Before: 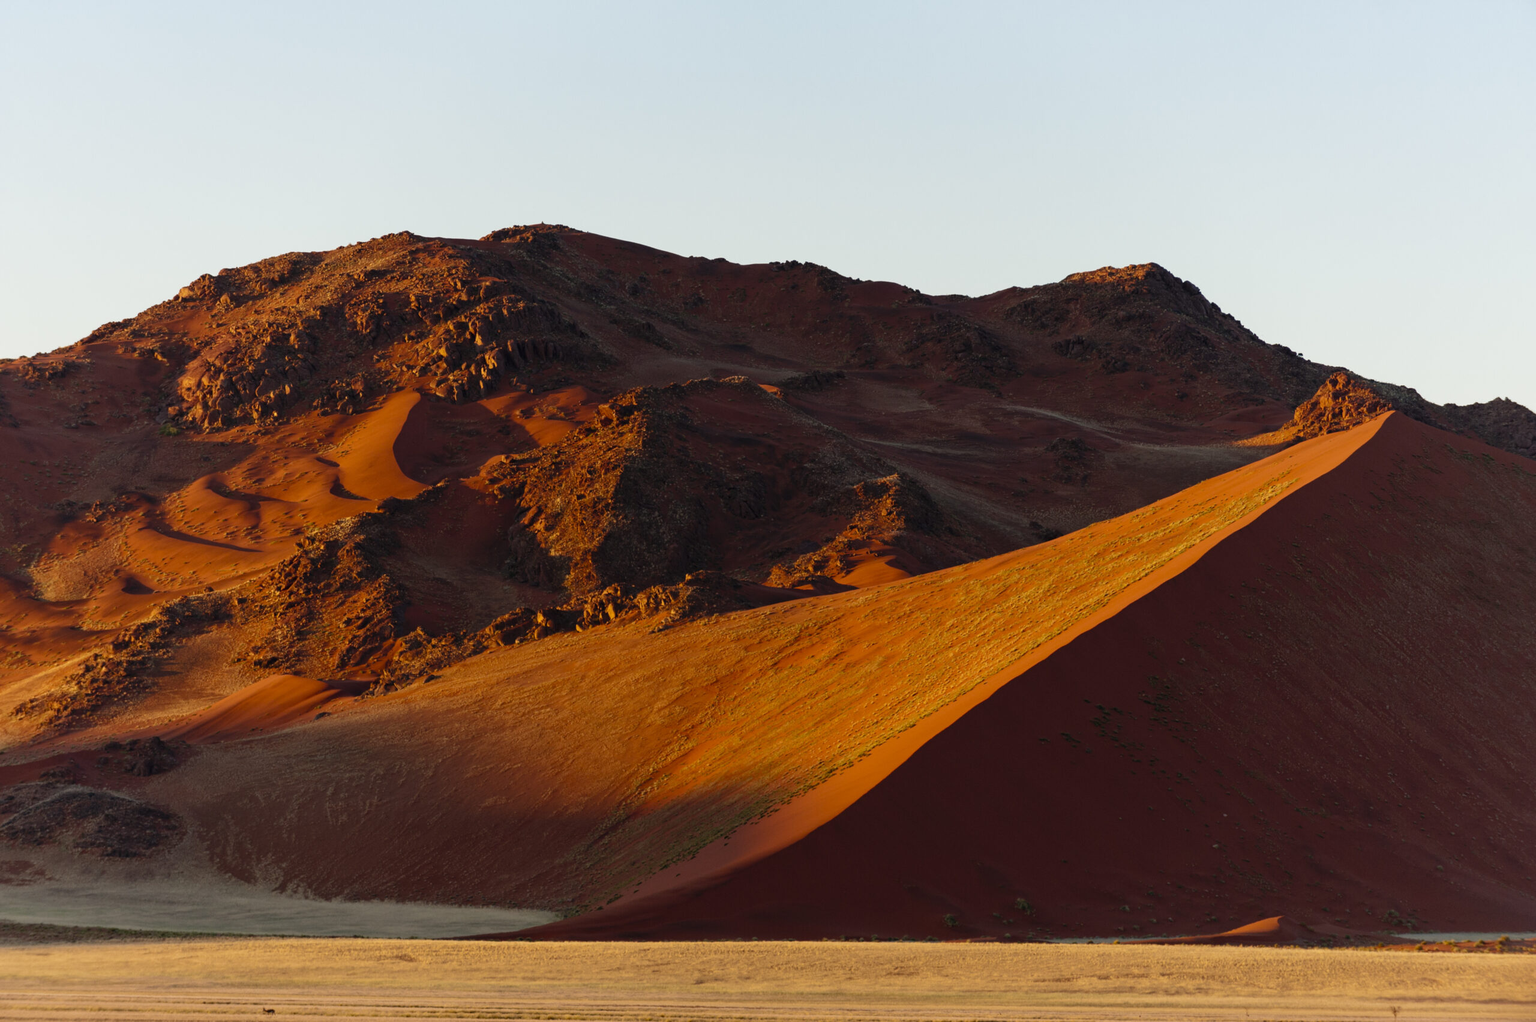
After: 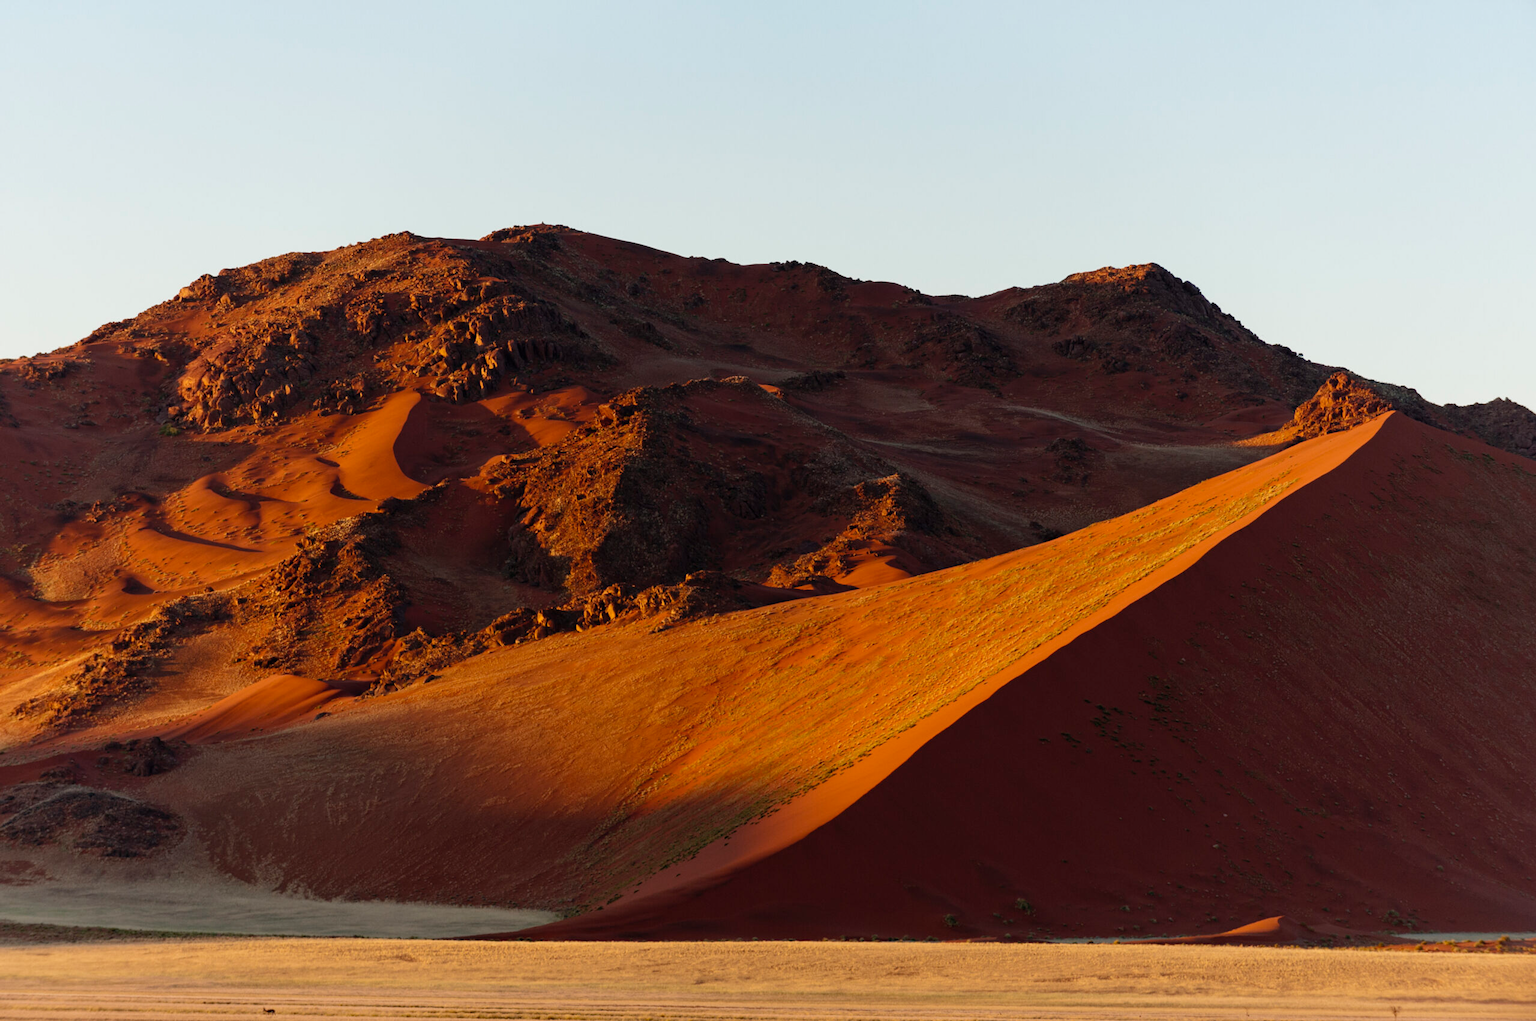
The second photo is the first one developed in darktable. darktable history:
contrast brightness saturation: saturation -0.048
